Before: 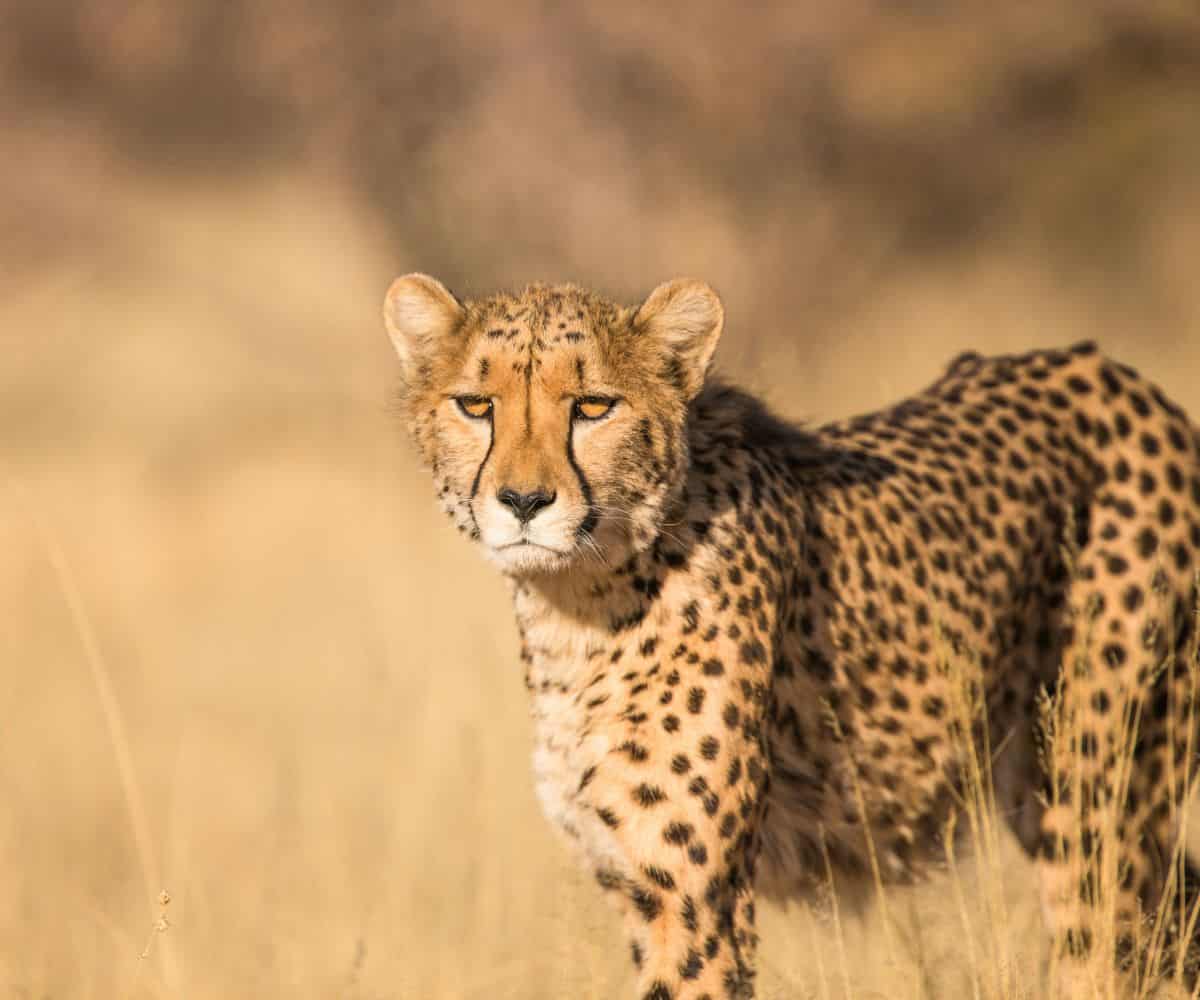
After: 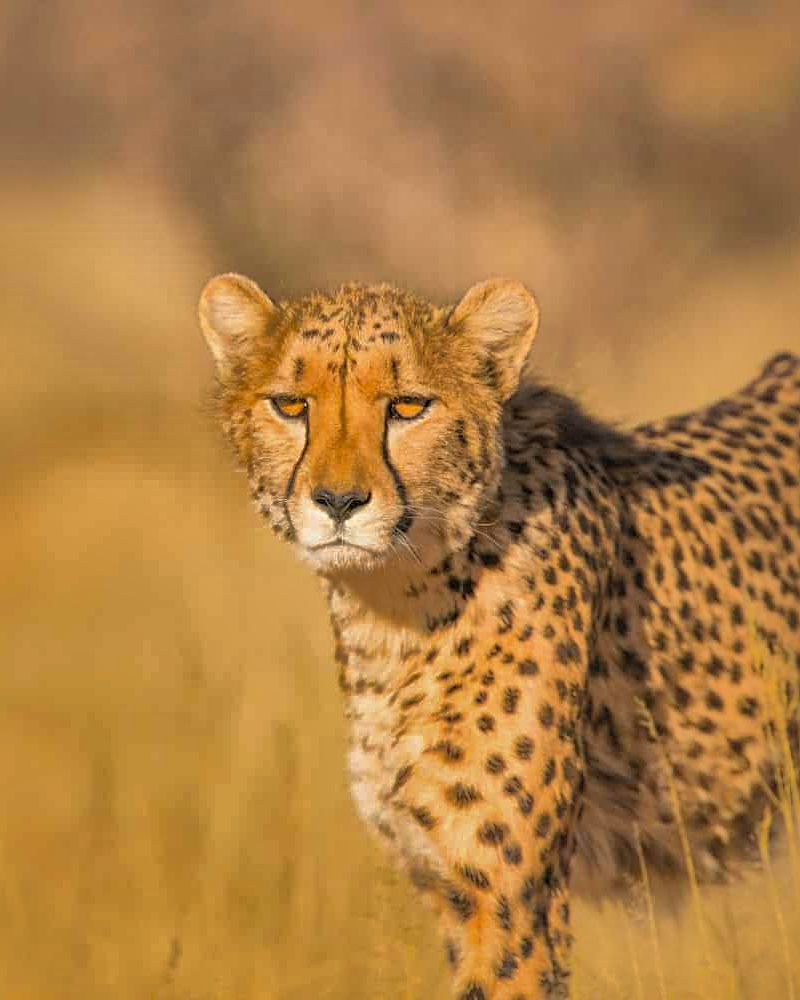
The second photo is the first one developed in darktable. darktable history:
shadows and highlights: shadows 38.43, highlights -74.54
sharpen: radius 2.529, amount 0.323
crop and rotate: left 15.446%, right 17.836%
contrast brightness saturation: brightness 0.09, saturation 0.19
